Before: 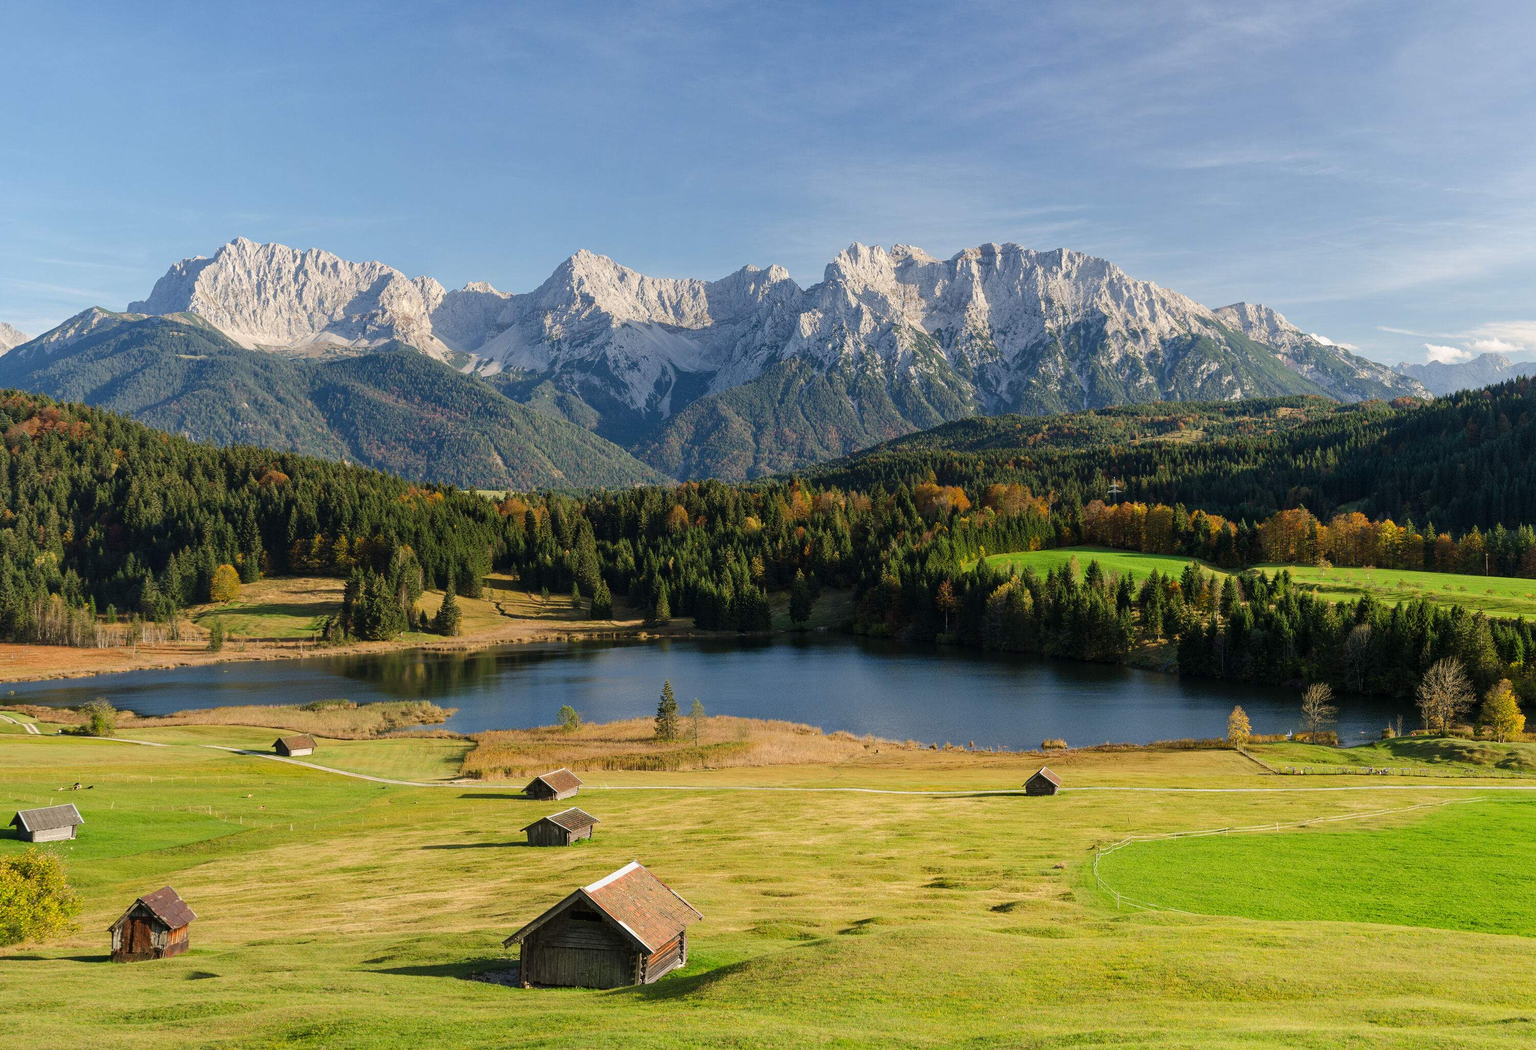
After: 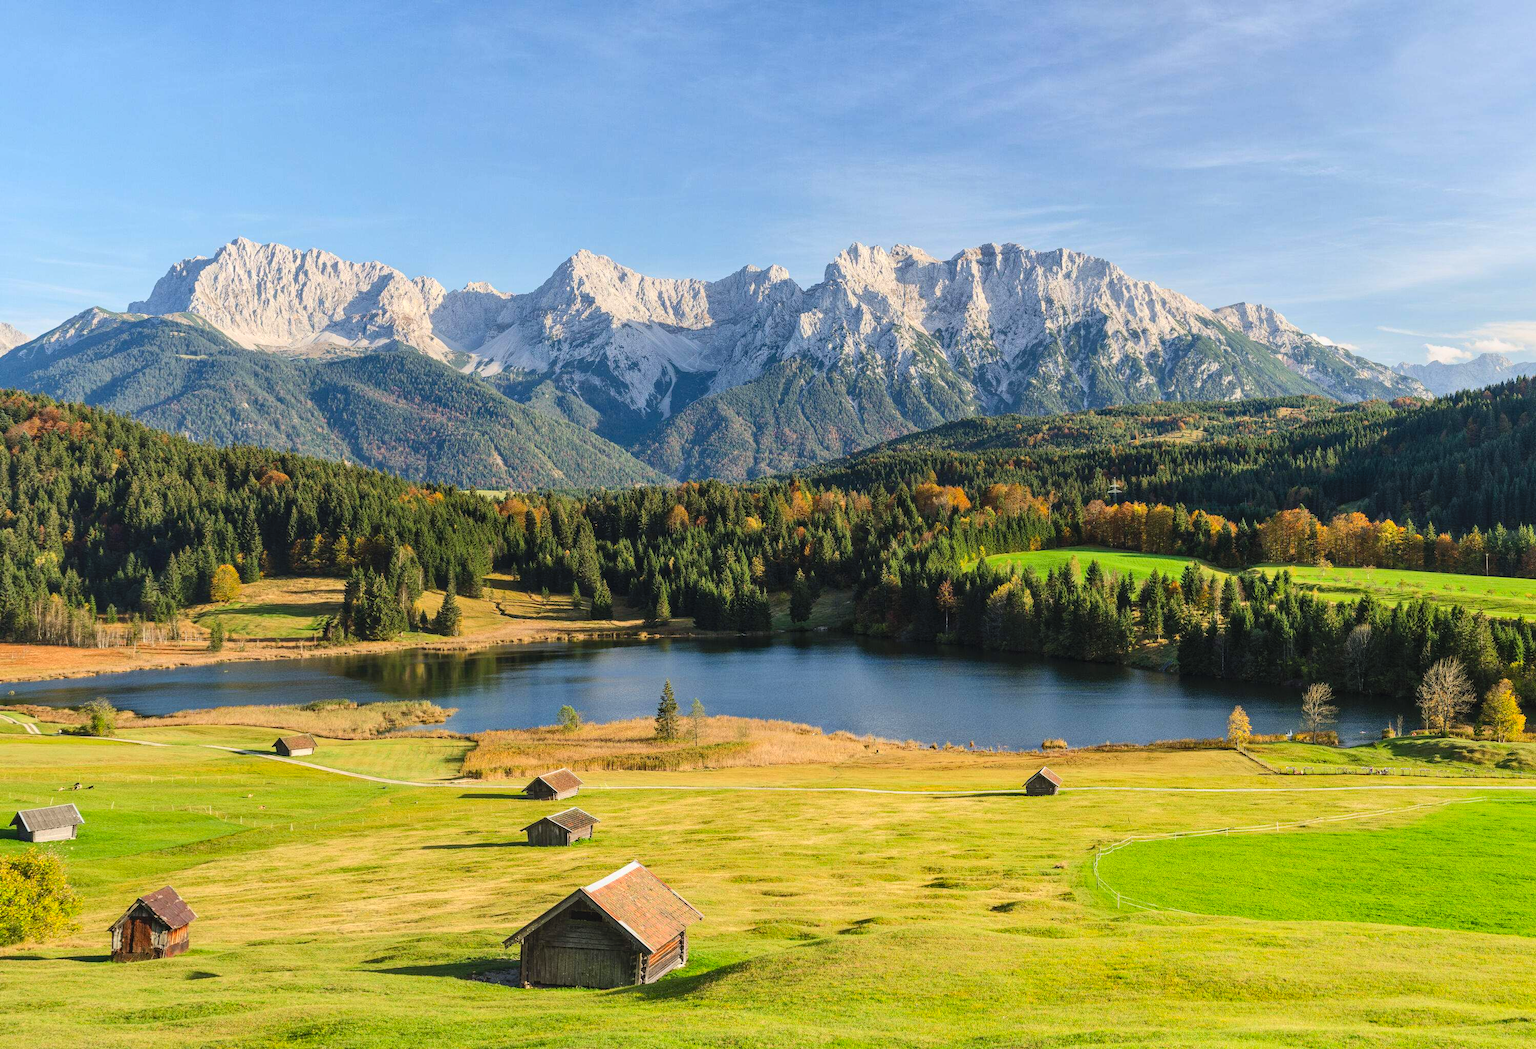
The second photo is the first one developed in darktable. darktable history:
shadows and highlights: shadows 37.27, highlights -28.18, soften with gaussian
local contrast: detail 110%
contrast brightness saturation: contrast 0.2, brightness 0.16, saturation 0.22
